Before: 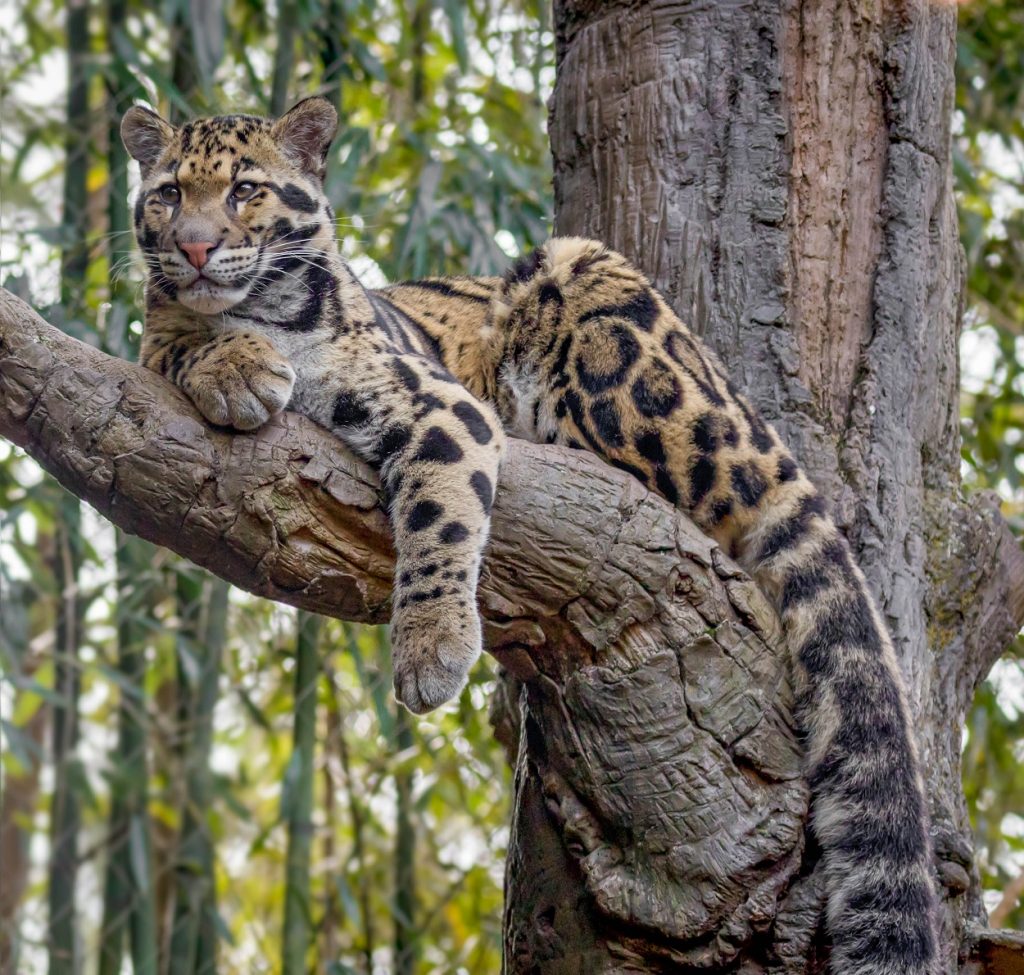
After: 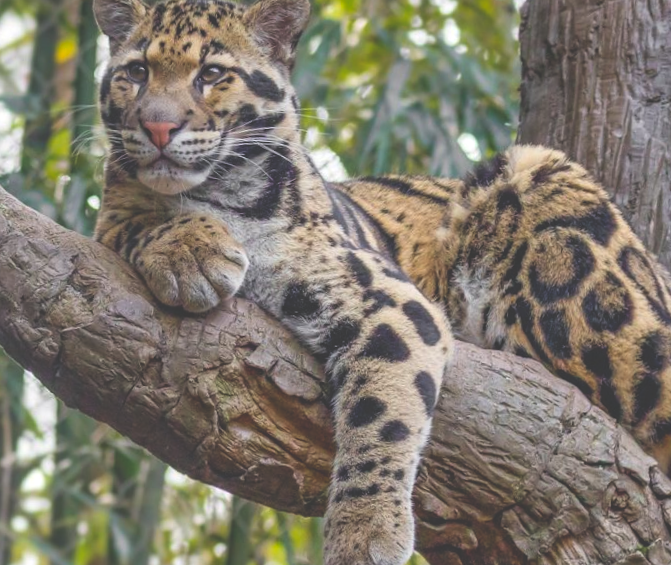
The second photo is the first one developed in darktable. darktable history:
crop and rotate: angle -4.38°, left 2.046%, top 6.935%, right 27.343%, bottom 30.633%
color balance rgb: perceptual saturation grading › global saturation 19.389%
exposure: black level correction -0.04, exposure 0.065 EV, compensate exposure bias true, compensate highlight preservation false
